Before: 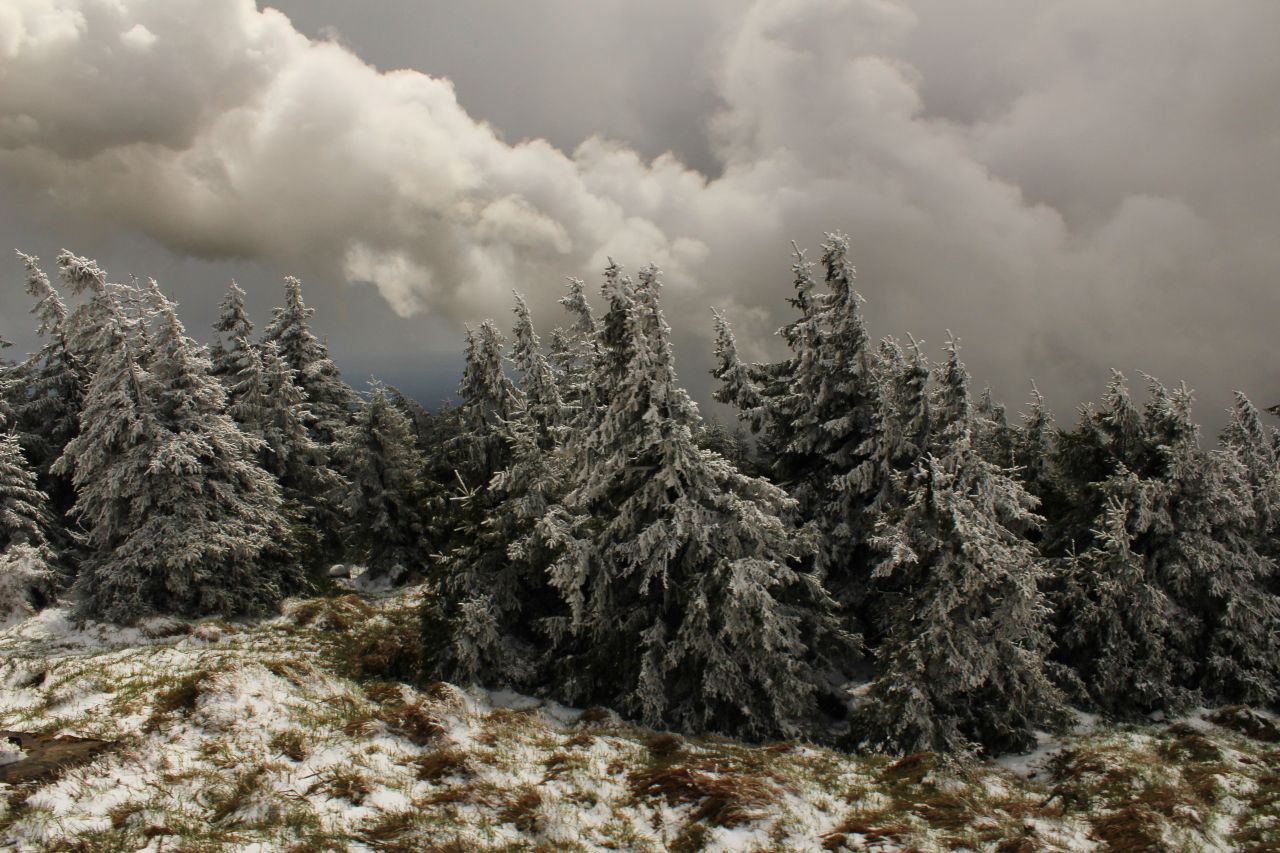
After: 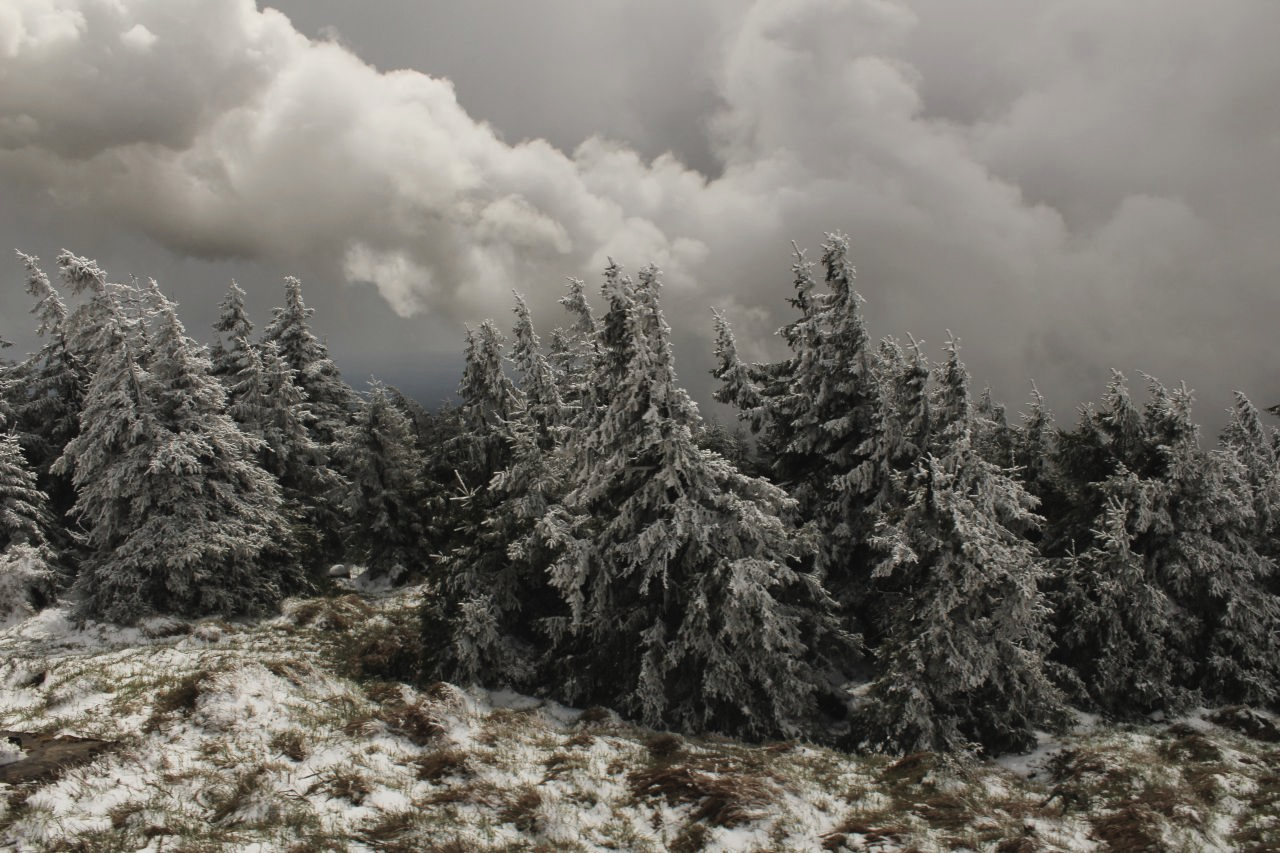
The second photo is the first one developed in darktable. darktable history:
contrast brightness saturation: contrast -0.06, saturation -0.405
